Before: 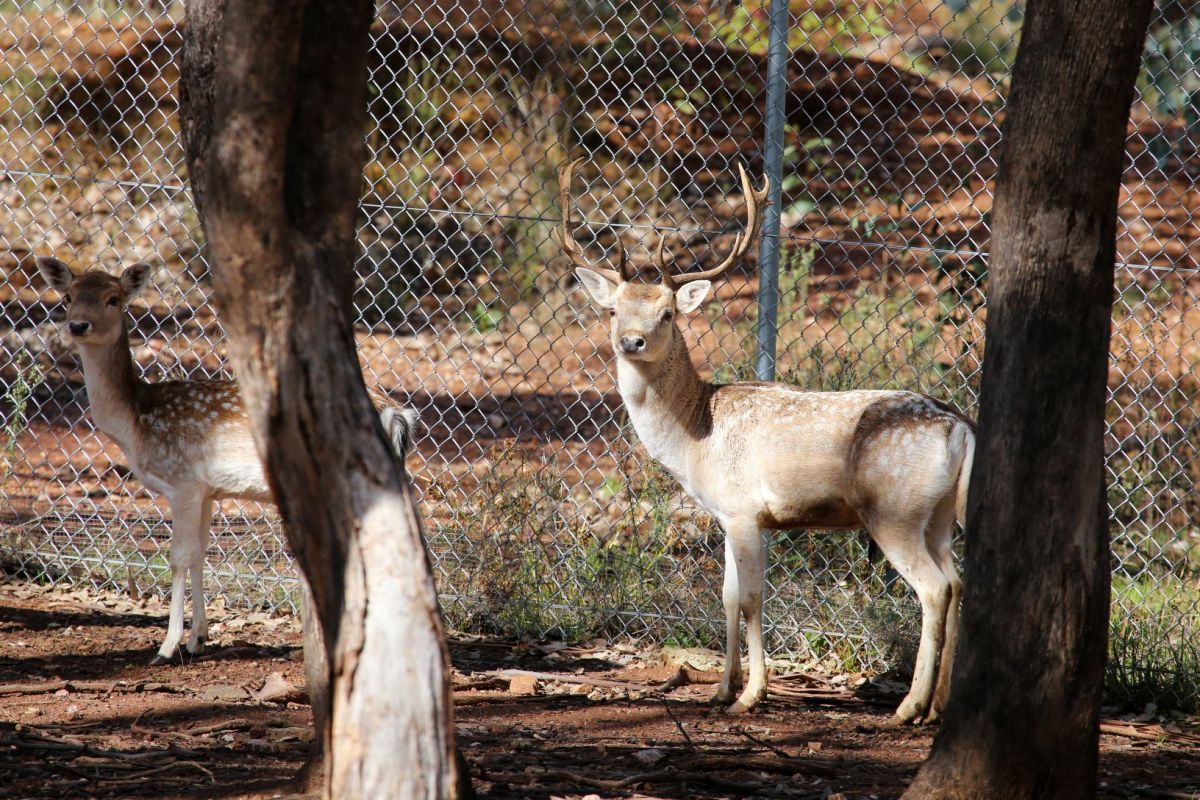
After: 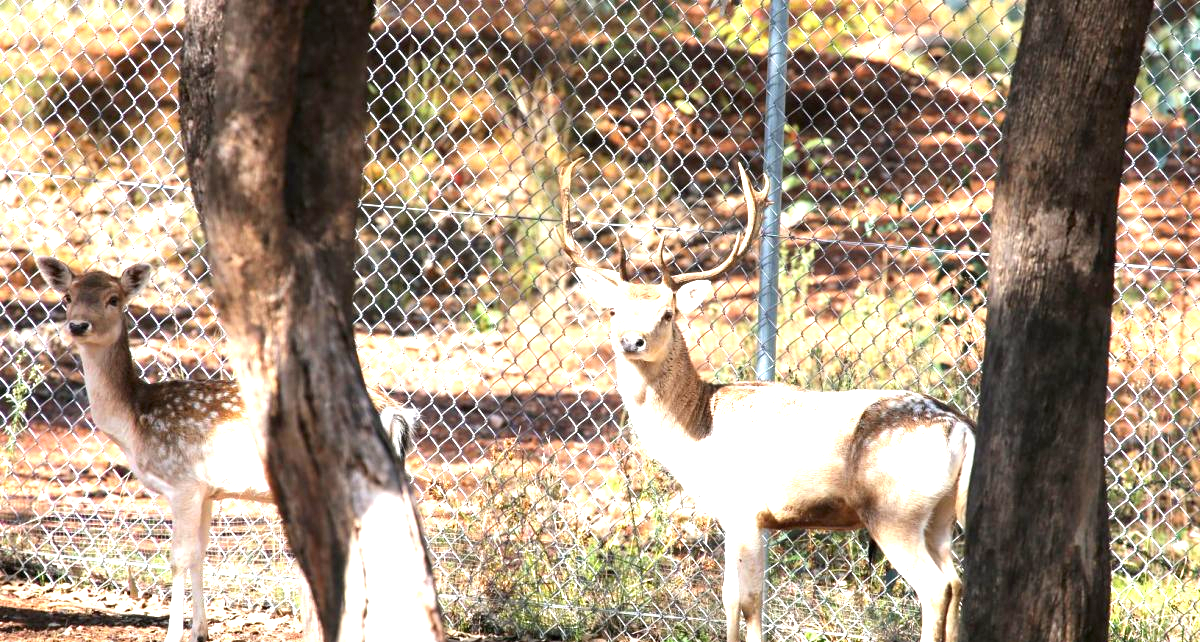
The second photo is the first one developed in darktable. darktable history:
crop: bottom 19.632%
exposure: black level correction 0, exposure 1.698 EV, compensate highlight preservation false
